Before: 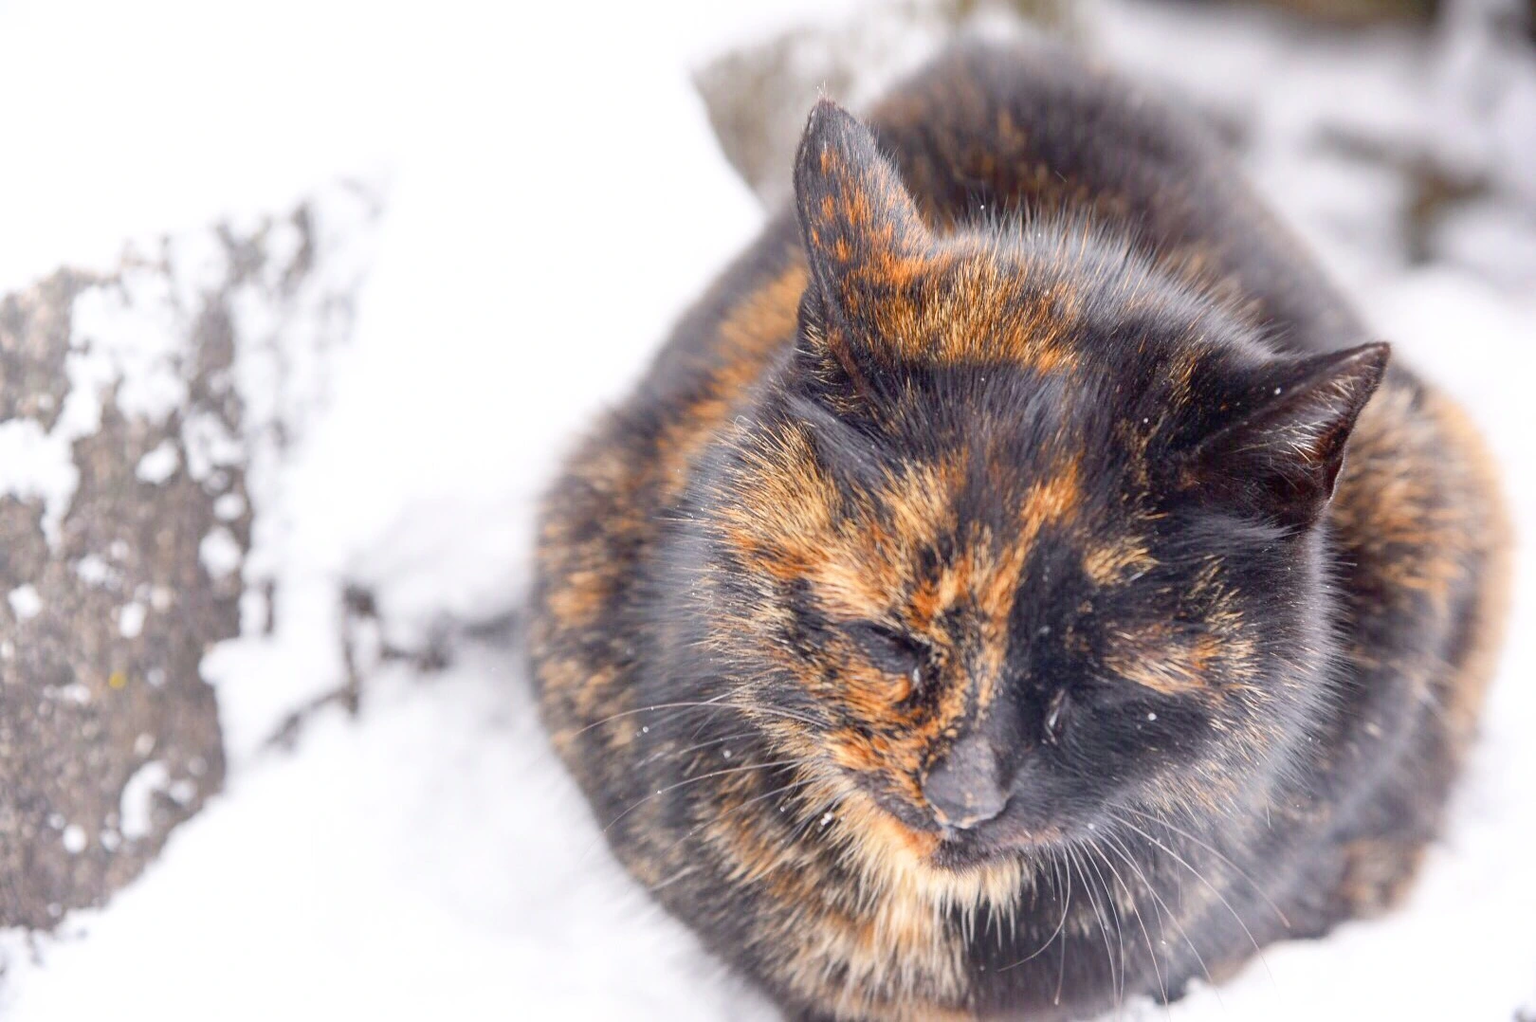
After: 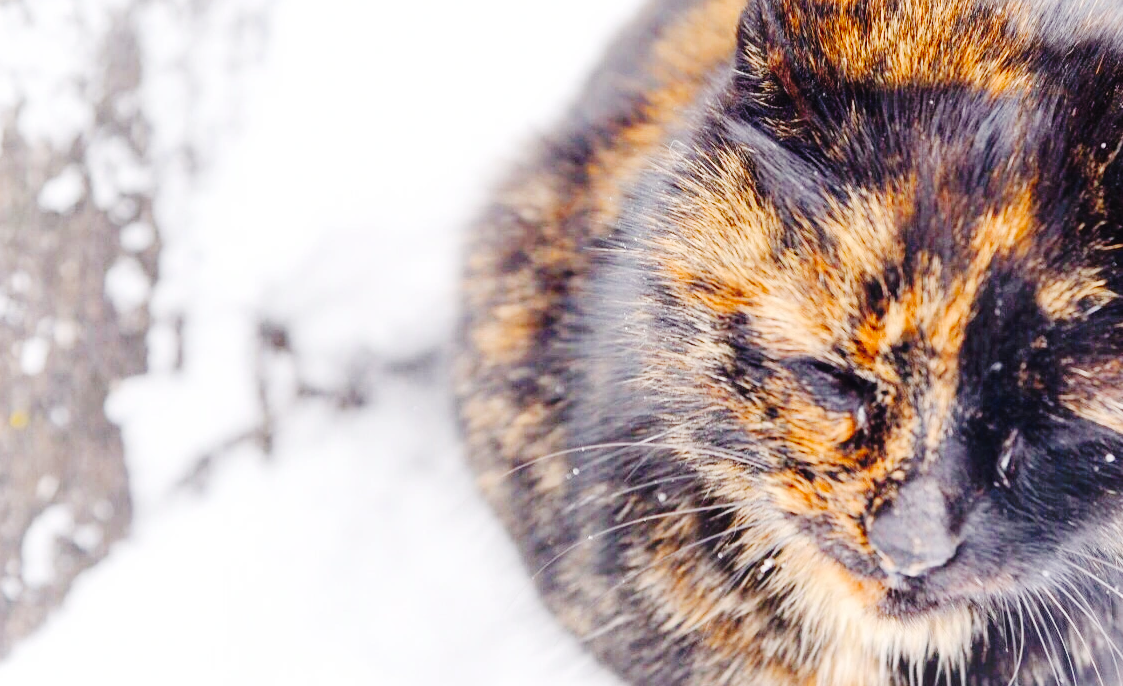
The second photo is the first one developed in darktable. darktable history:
crop: left 6.488%, top 27.668%, right 24.183%, bottom 8.656%
tone curve: curves: ch0 [(0, 0) (0.003, 0.003) (0.011, 0.009) (0.025, 0.018) (0.044, 0.027) (0.069, 0.034) (0.1, 0.043) (0.136, 0.056) (0.177, 0.084) (0.224, 0.138) (0.277, 0.203) (0.335, 0.329) (0.399, 0.451) (0.468, 0.572) (0.543, 0.671) (0.623, 0.754) (0.709, 0.821) (0.801, 0.88) (0.898, 0.938) (1, 1)], preserve colors none
